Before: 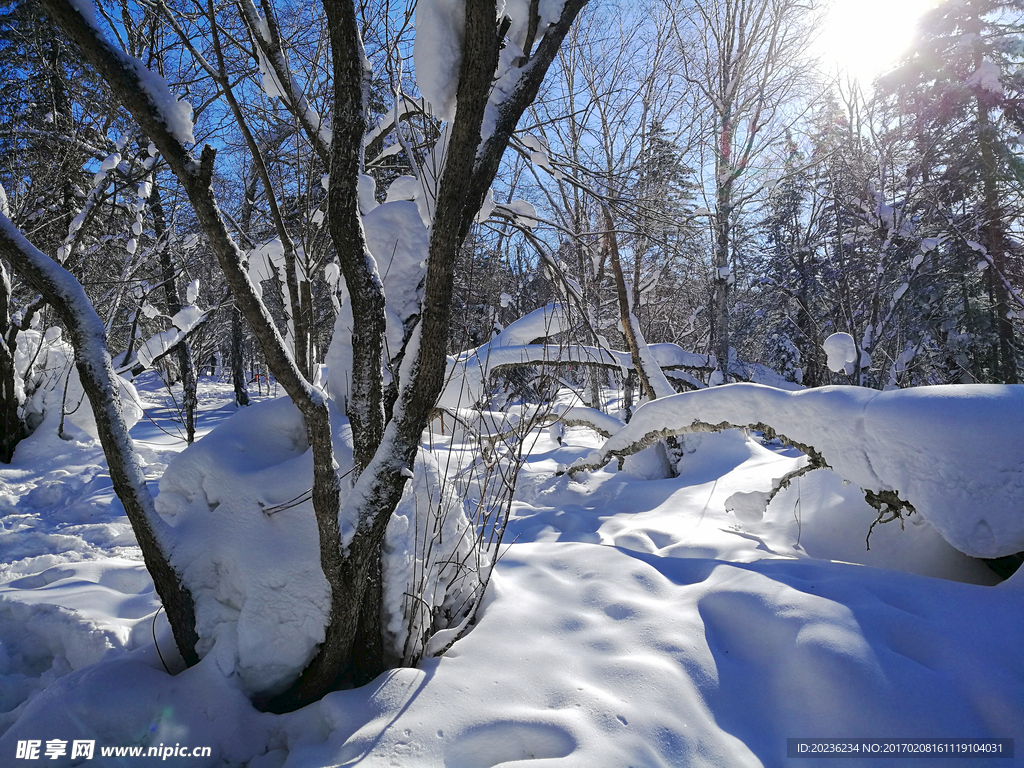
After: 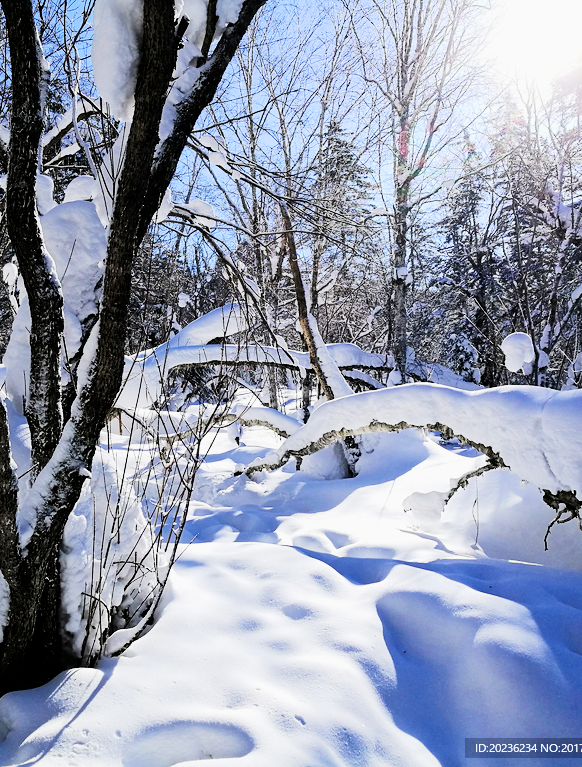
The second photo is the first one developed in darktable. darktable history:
filmic rgb: black relative exposure -4.99 EV, white relative exposure 3.98 EV, threshold 3.03 EV, hardness 2.9, contrast 1.409, enable highlight reconstruction true
contrast brightness saturation: contrast 0.153, brightness -0.007, saturation 0.096
crop: left 31.539%, top 0.023%, right 11.569%
exposure: black level correction 0, exposure 0.703 EV, compensate highlight preservation false
